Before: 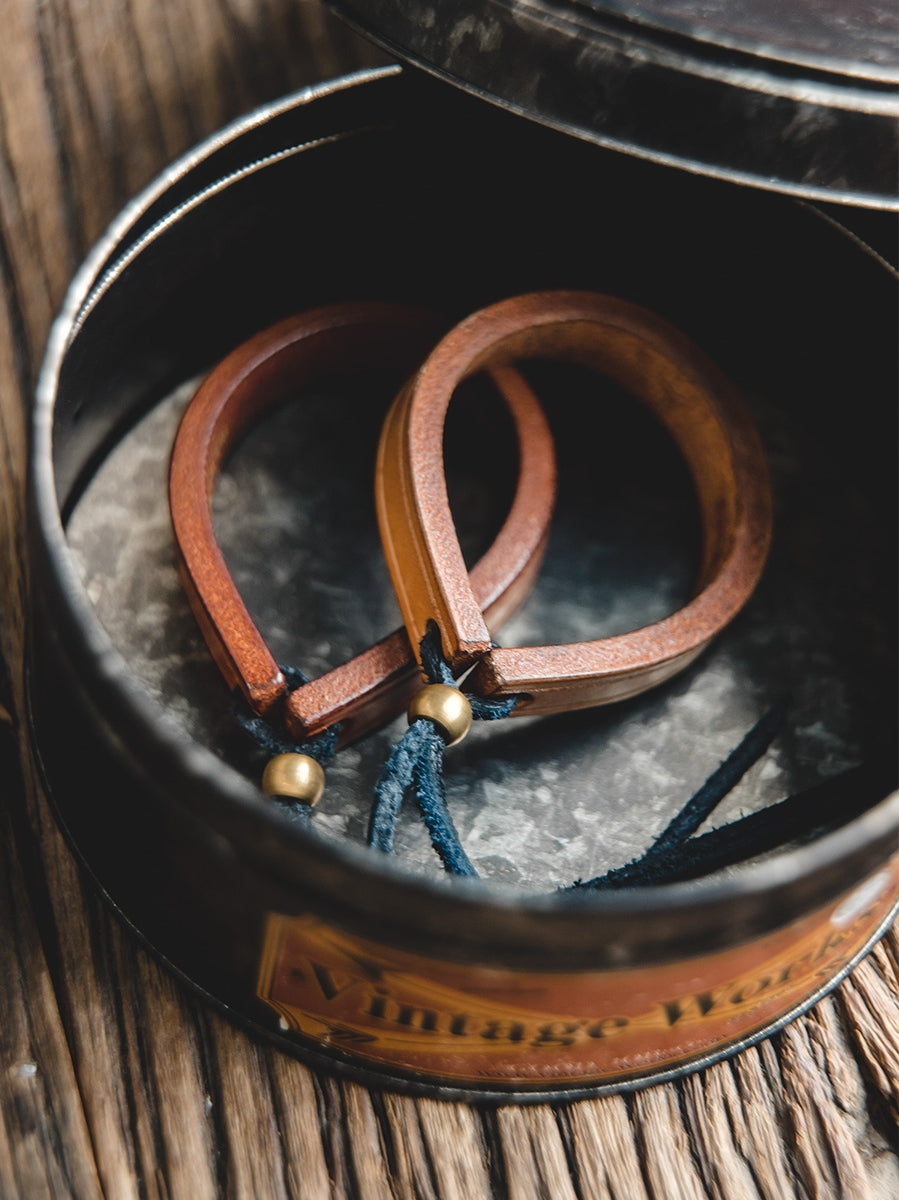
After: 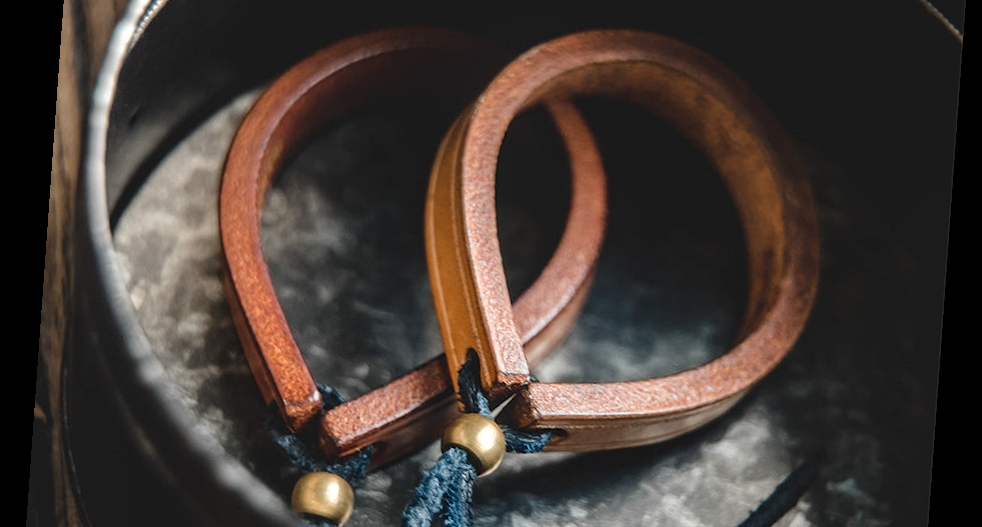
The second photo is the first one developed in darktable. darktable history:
rotate and perspective: rotation 4.1°, automatic cropping off
local contrast: on, module defaults
crop and rotate: top 23.84%, bottom 34.294%
